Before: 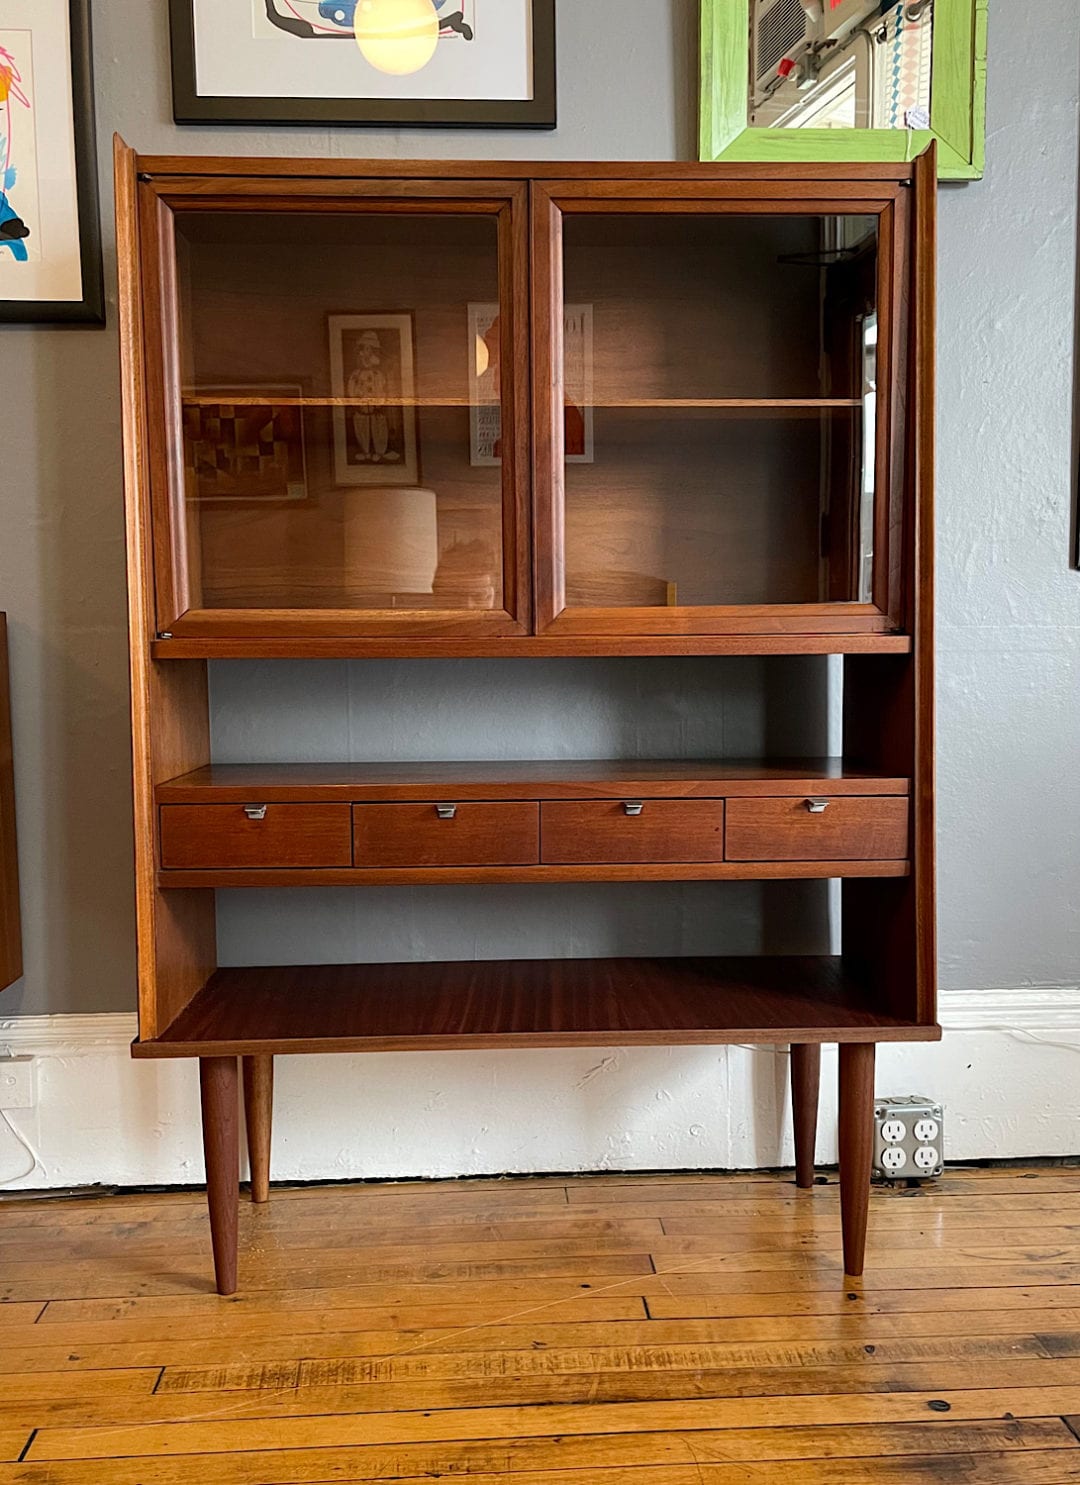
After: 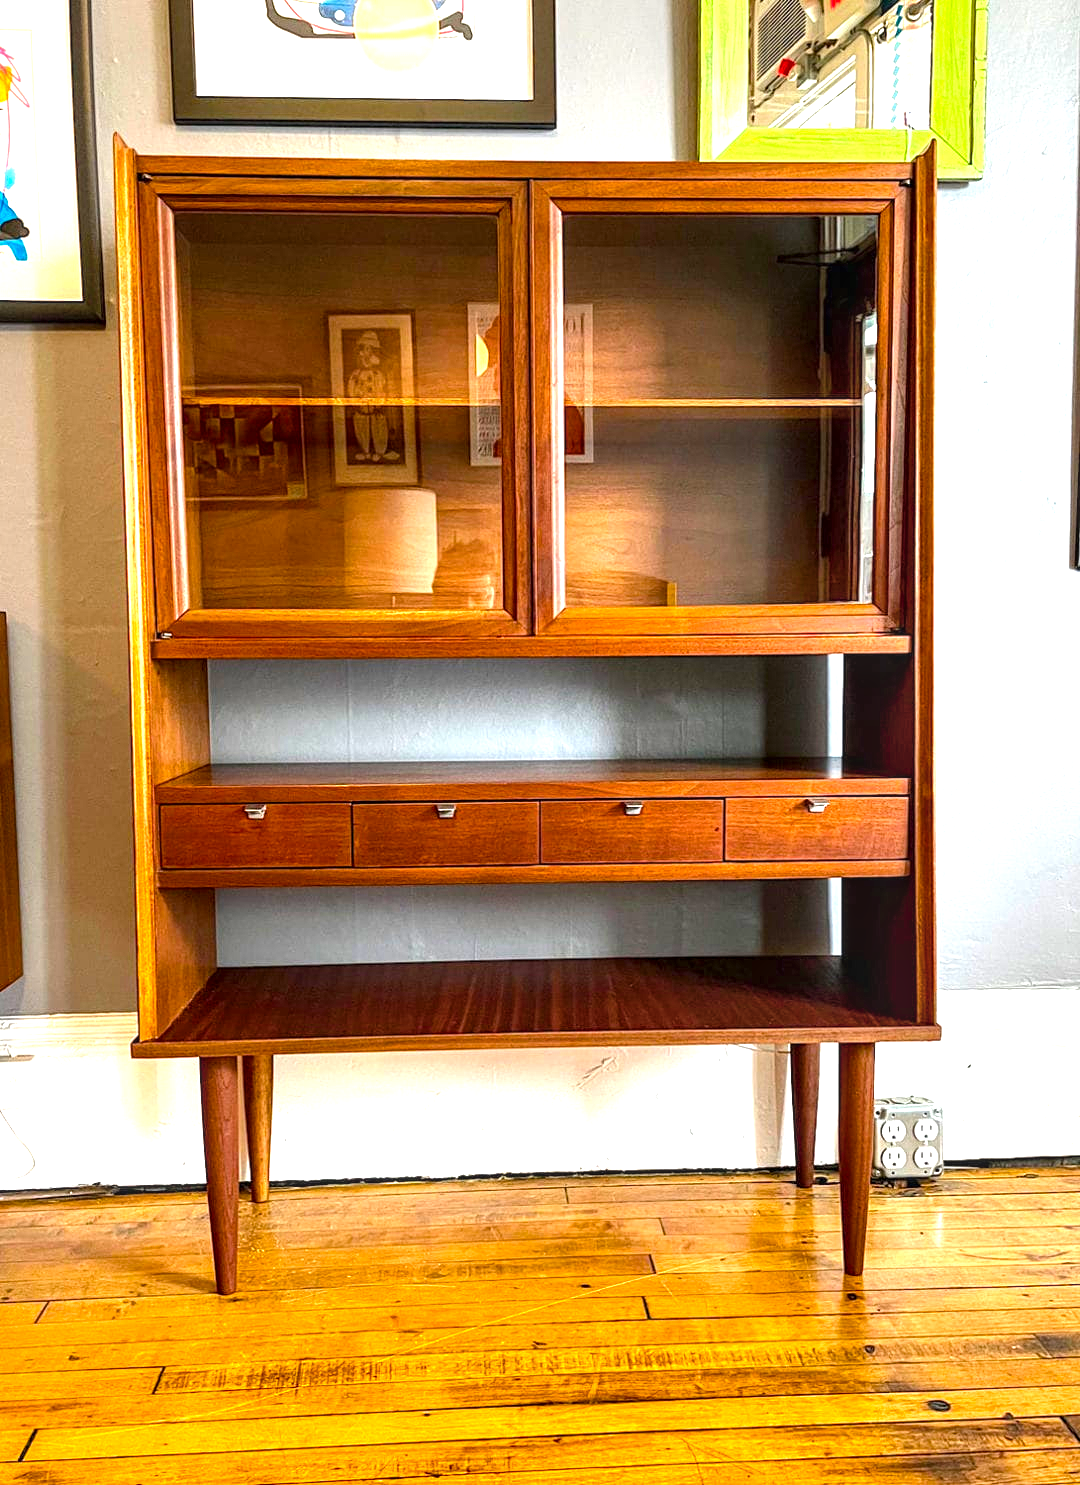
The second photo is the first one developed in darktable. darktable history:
color balance rgb: shadows fall-off 101.423%, perceptual saturation grading › global saturation 36.282%, mask middle-gray fulcrum 22.687%, global vibrance 14.482%
exposure: black level correction 0, exposure 1.279 EV, compensate highlight preservation false
local contrast: detail 140%
